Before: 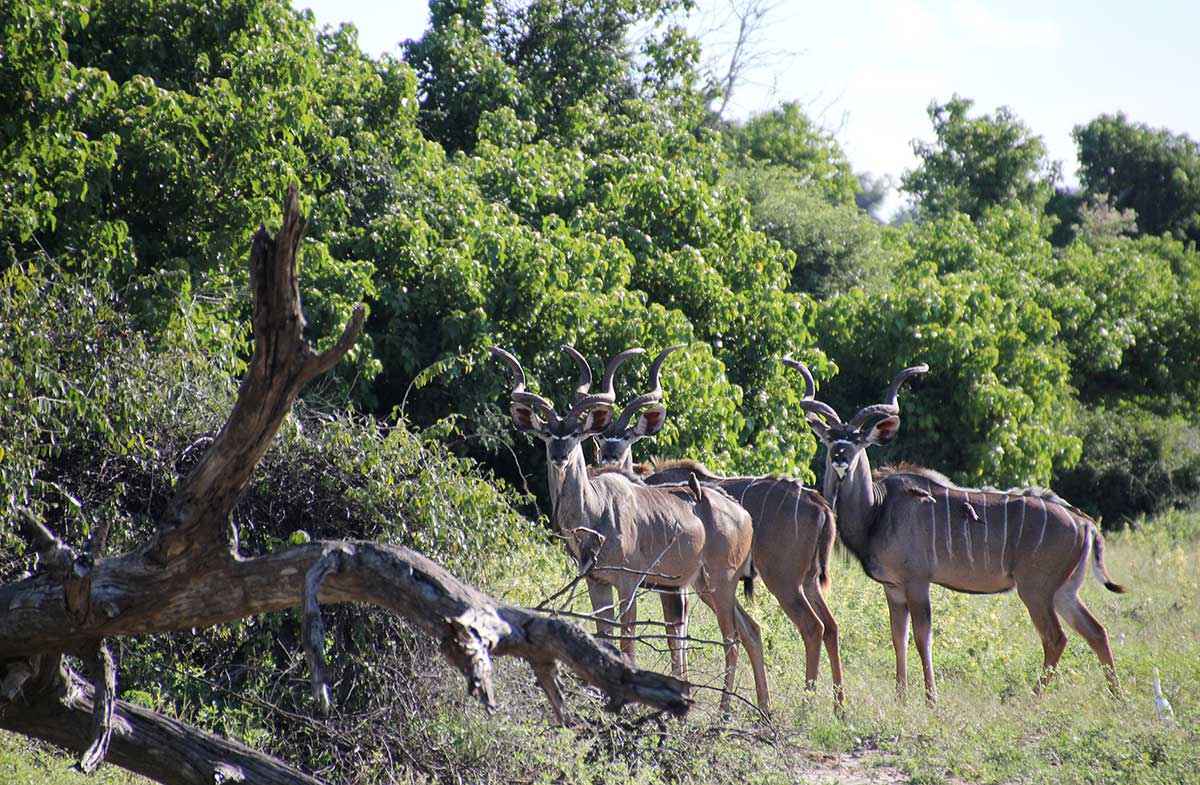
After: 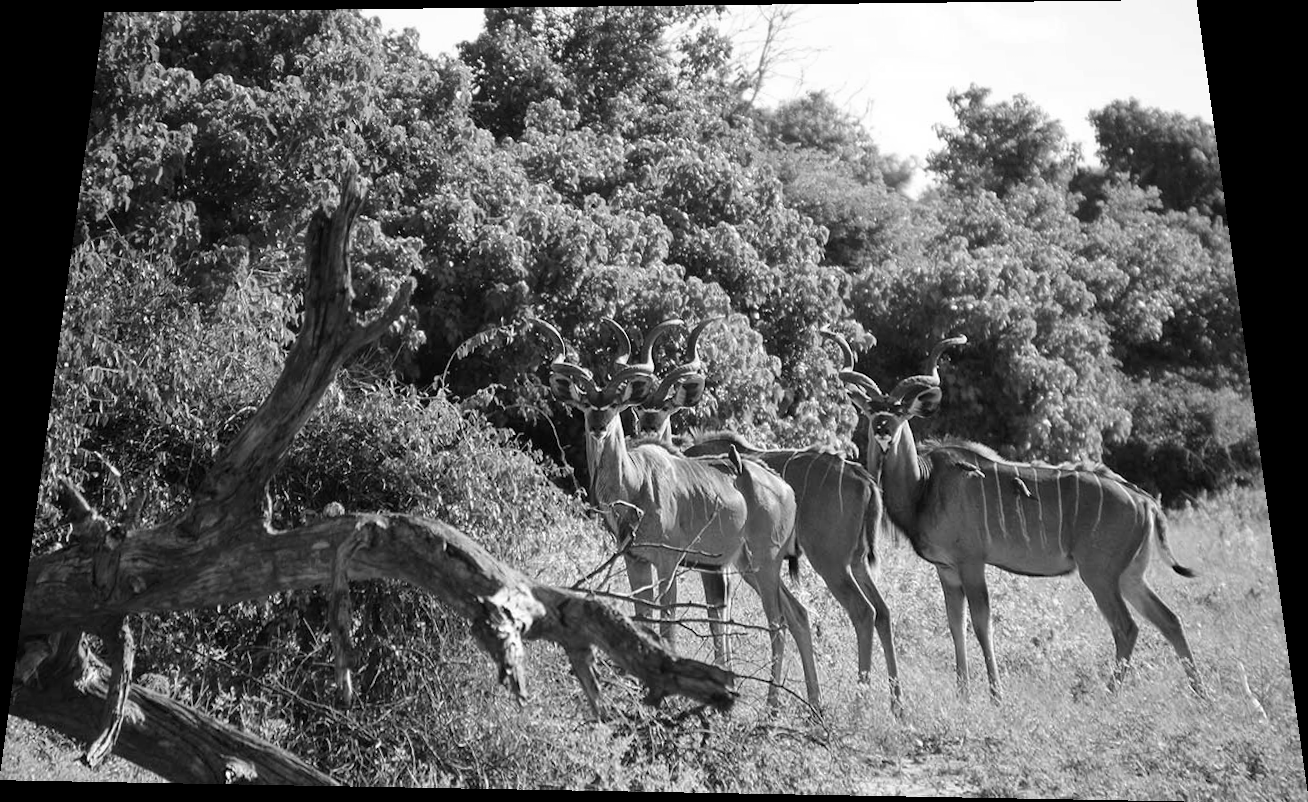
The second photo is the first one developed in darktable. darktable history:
monochrome: on, module defaults
rotate and perspective: rotation 0.128°, lens shift (vertical) -0.181, lens shift (horizontal) -0.044, shear 0.001, automatic cropping off
